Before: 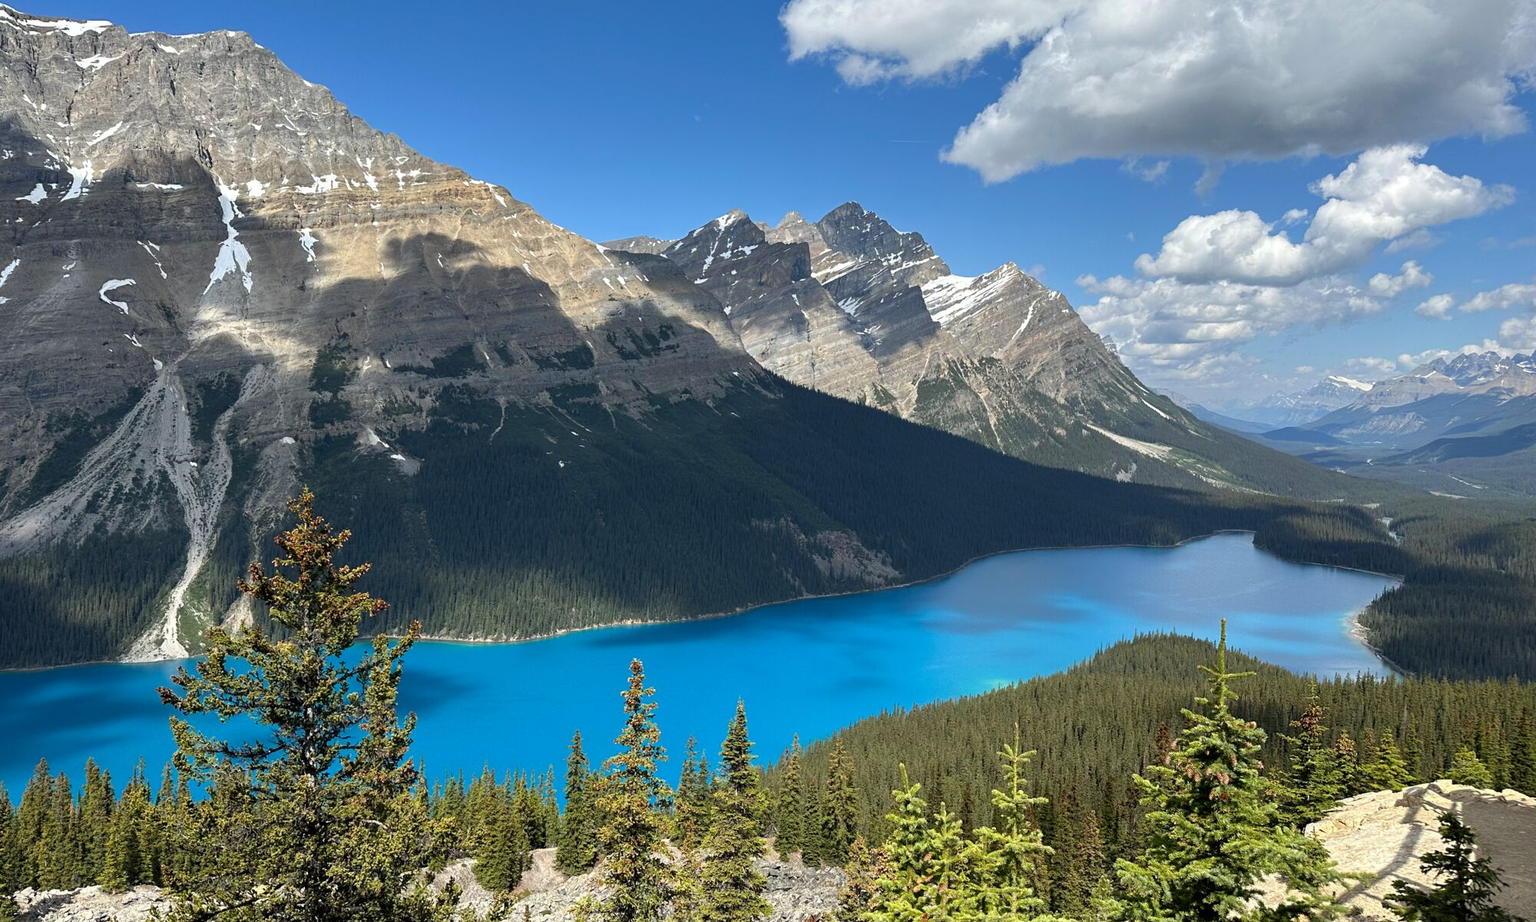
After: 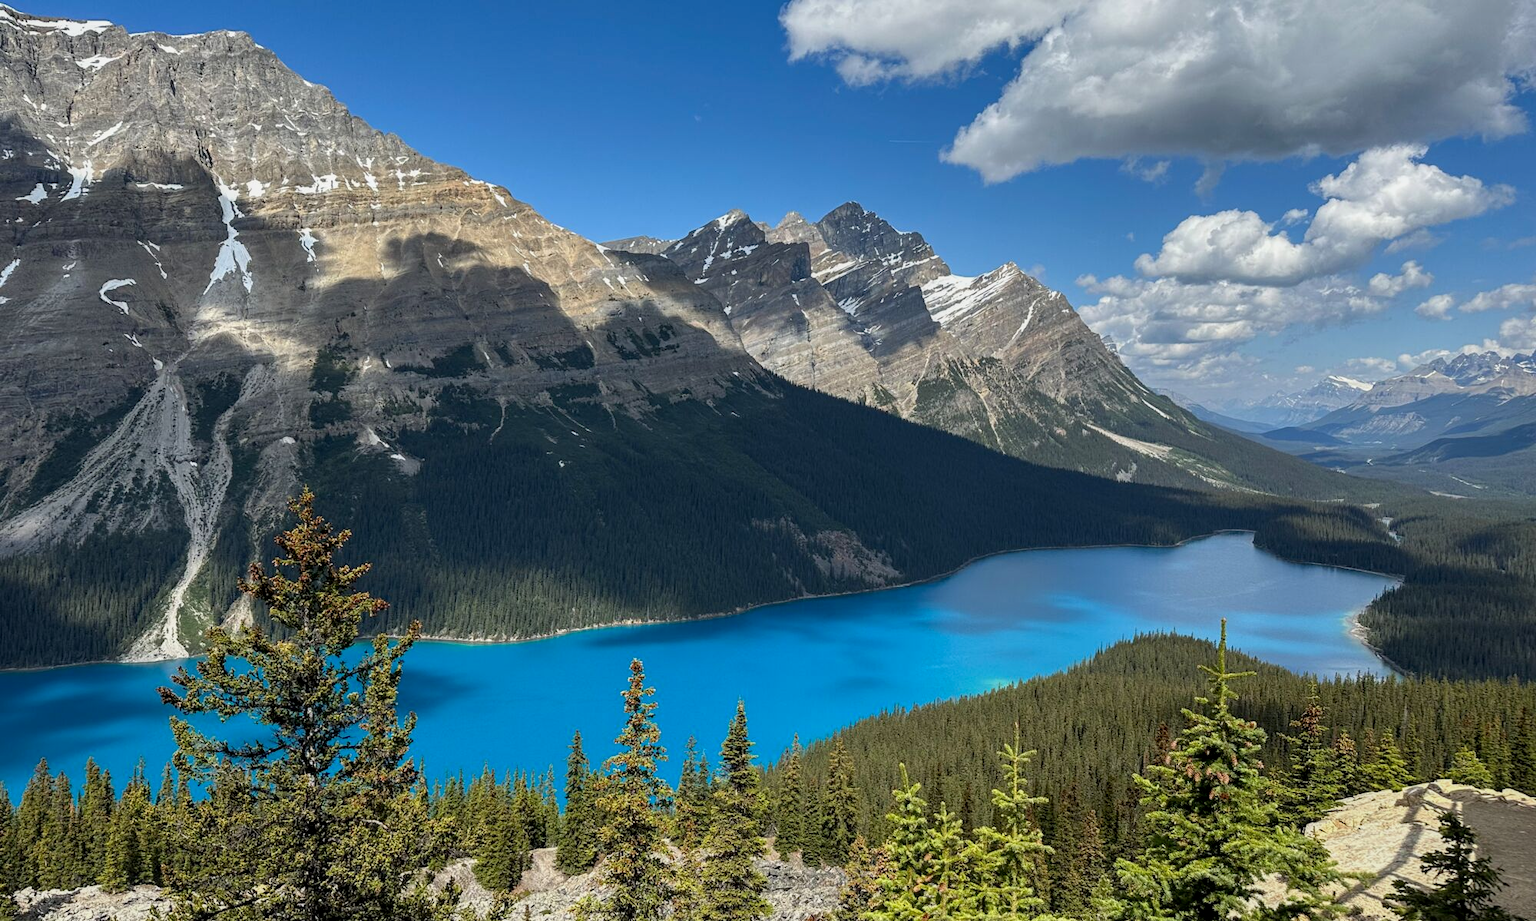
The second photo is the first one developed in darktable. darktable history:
local contrast: on, module defaults
shadows and highlights: radius 121.13, shadows 21.4, white point adjustment -9.72, highlights -14.39, soften with gaussian
